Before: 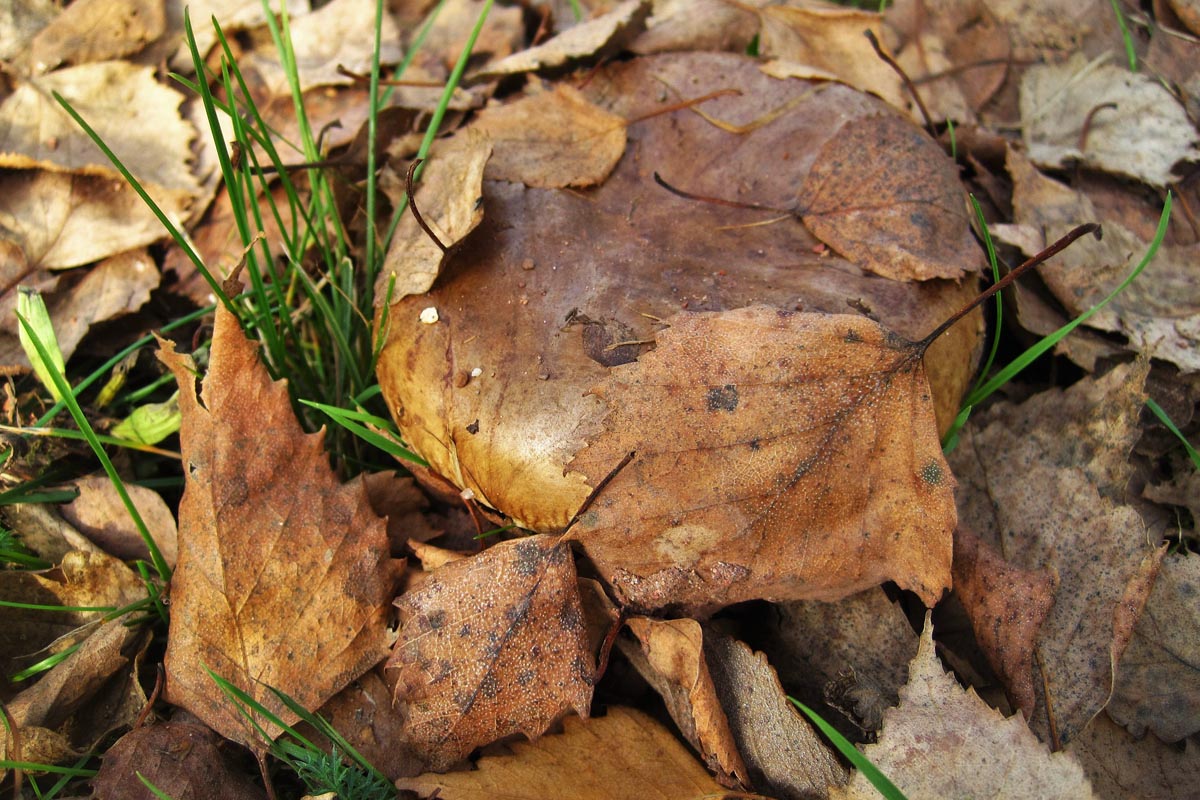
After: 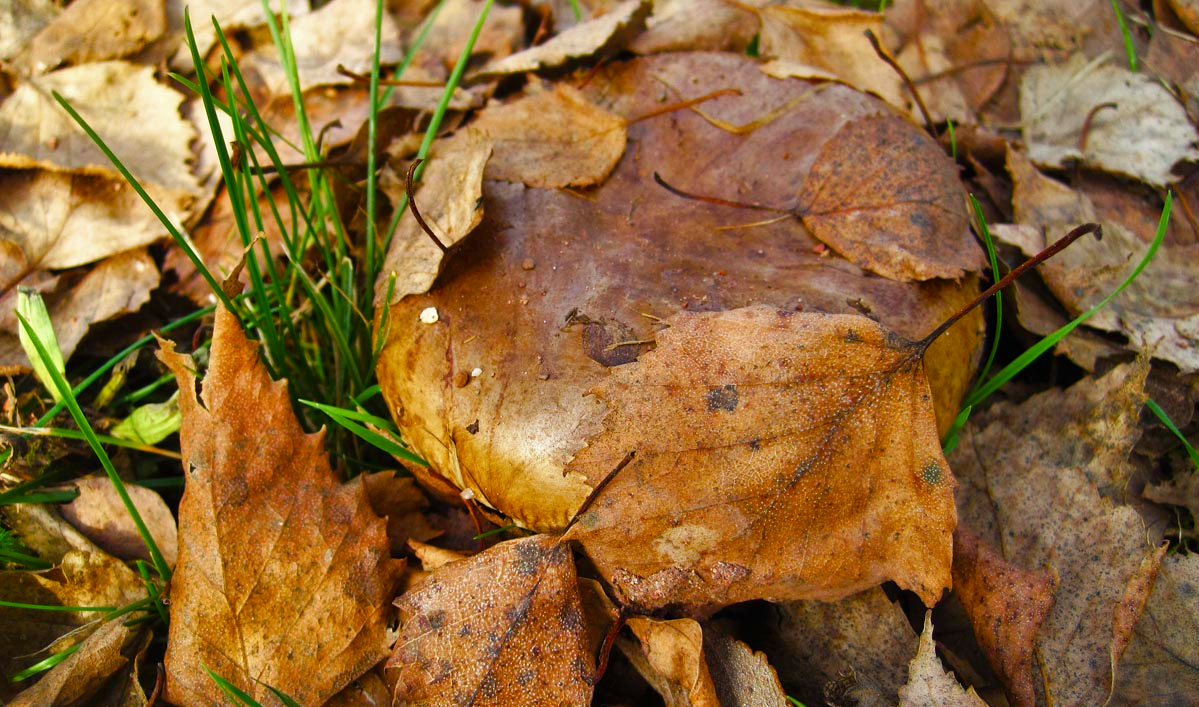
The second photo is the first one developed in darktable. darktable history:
color balance rgb: perceptual saturation grading › global saturation 23.819%, perceptual saturation grading › highlights -24.516%, perceptual saturation grading › mid-tones 24.108%, perceptual saturation grading › shadows 40.122%
crop and rotate: top 0%, bottom 11.593%
exposure: exposure -0.001 EV, compensate highlight preservation false
